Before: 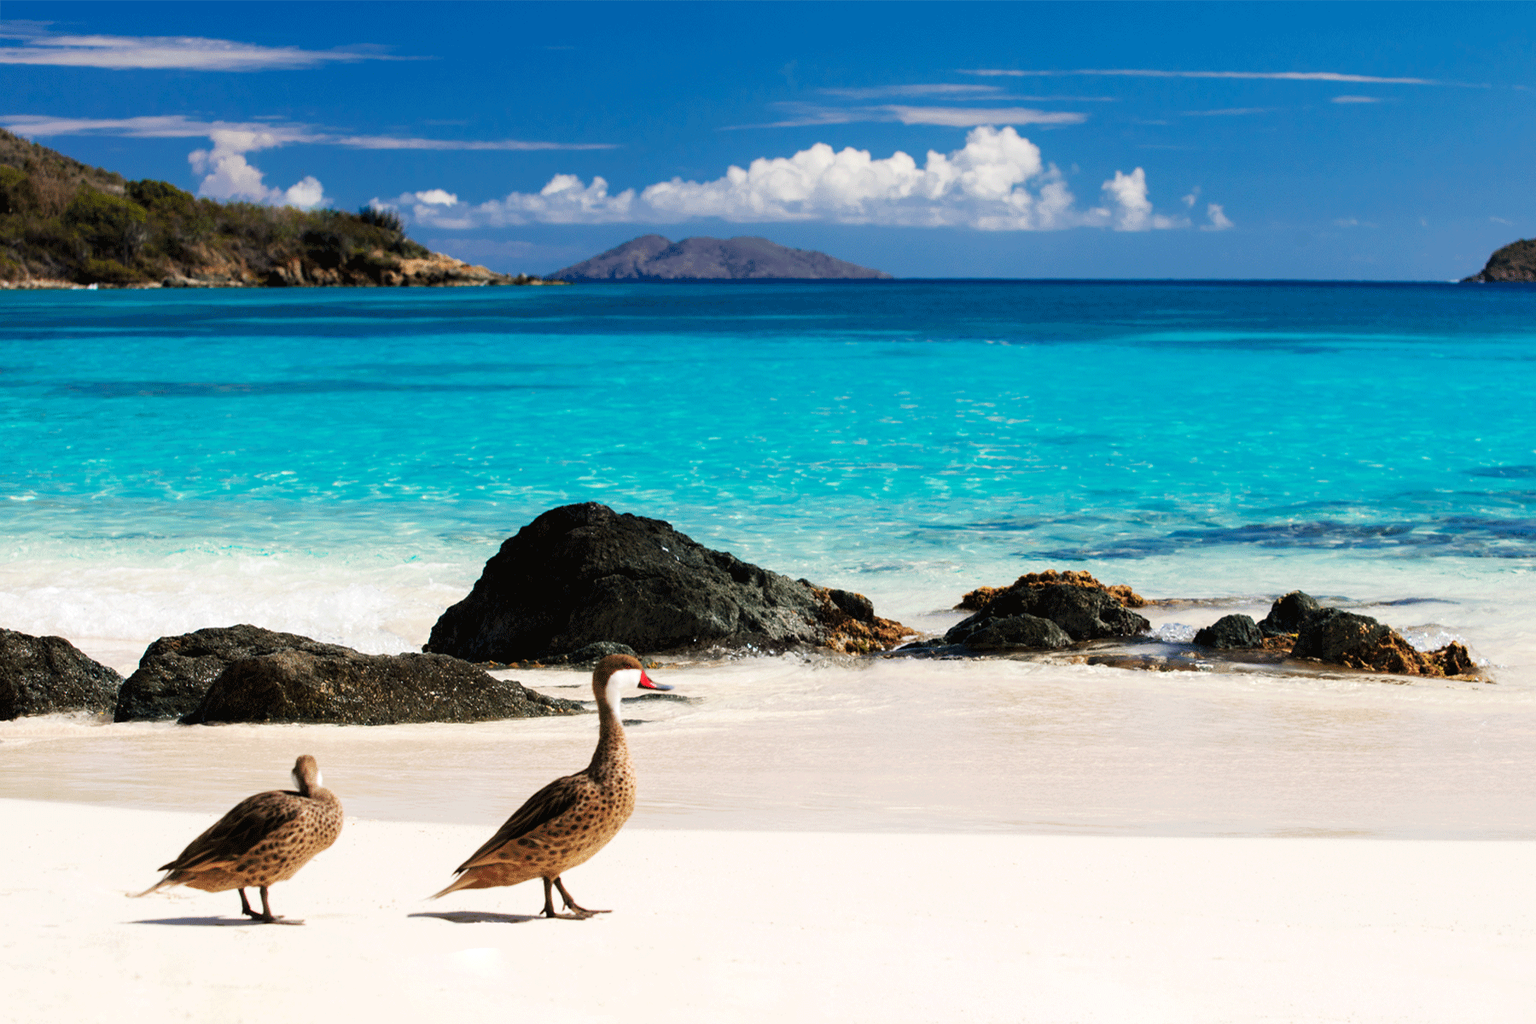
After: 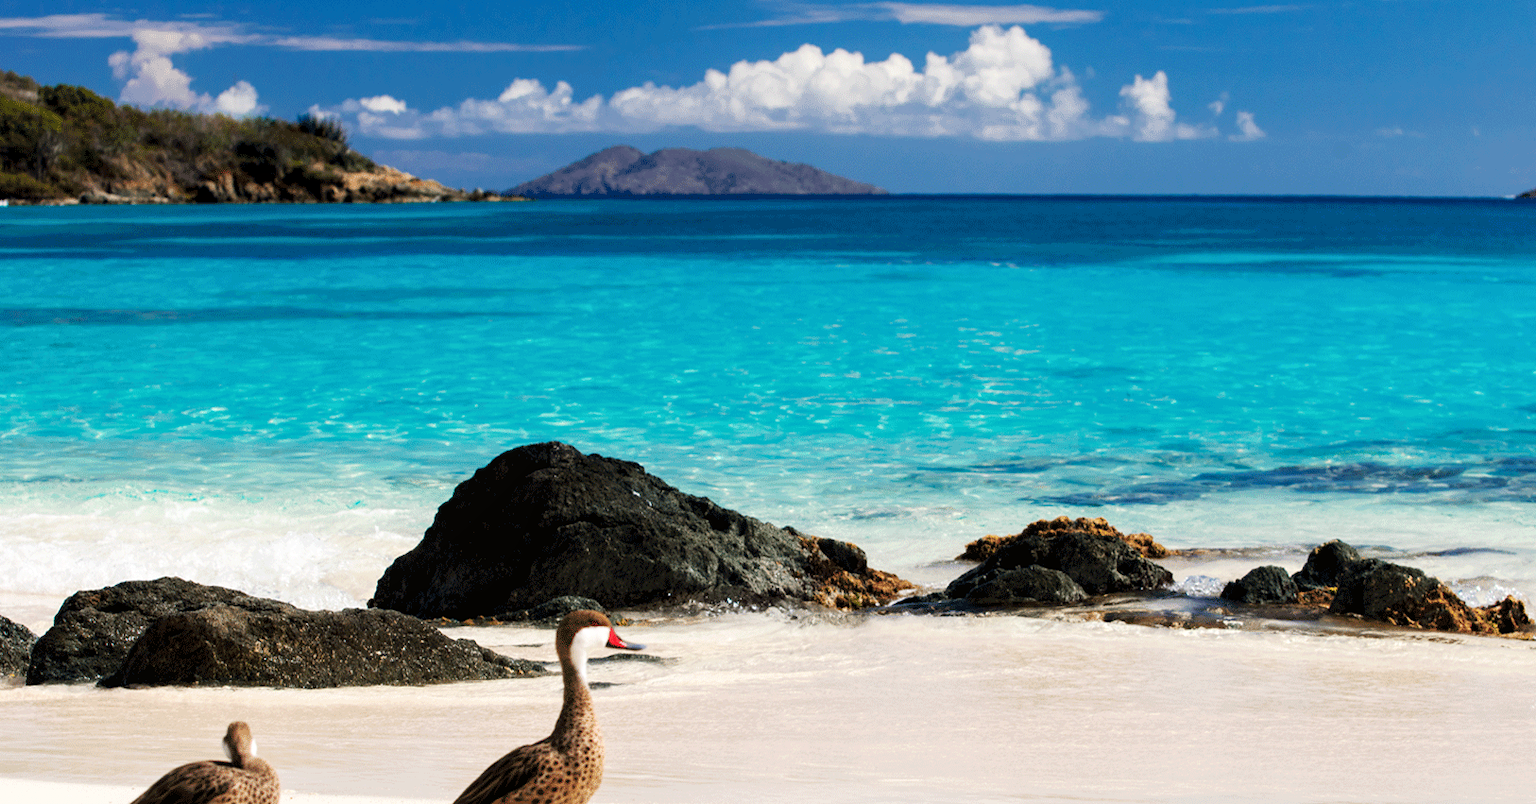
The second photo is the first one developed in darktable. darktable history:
crop: left 5.893%, top 10.091%, right 3.771%, bottom 18.895%
local contrast: highlights 101%, shadows 99%, detail 119%, midtone range 0.2
